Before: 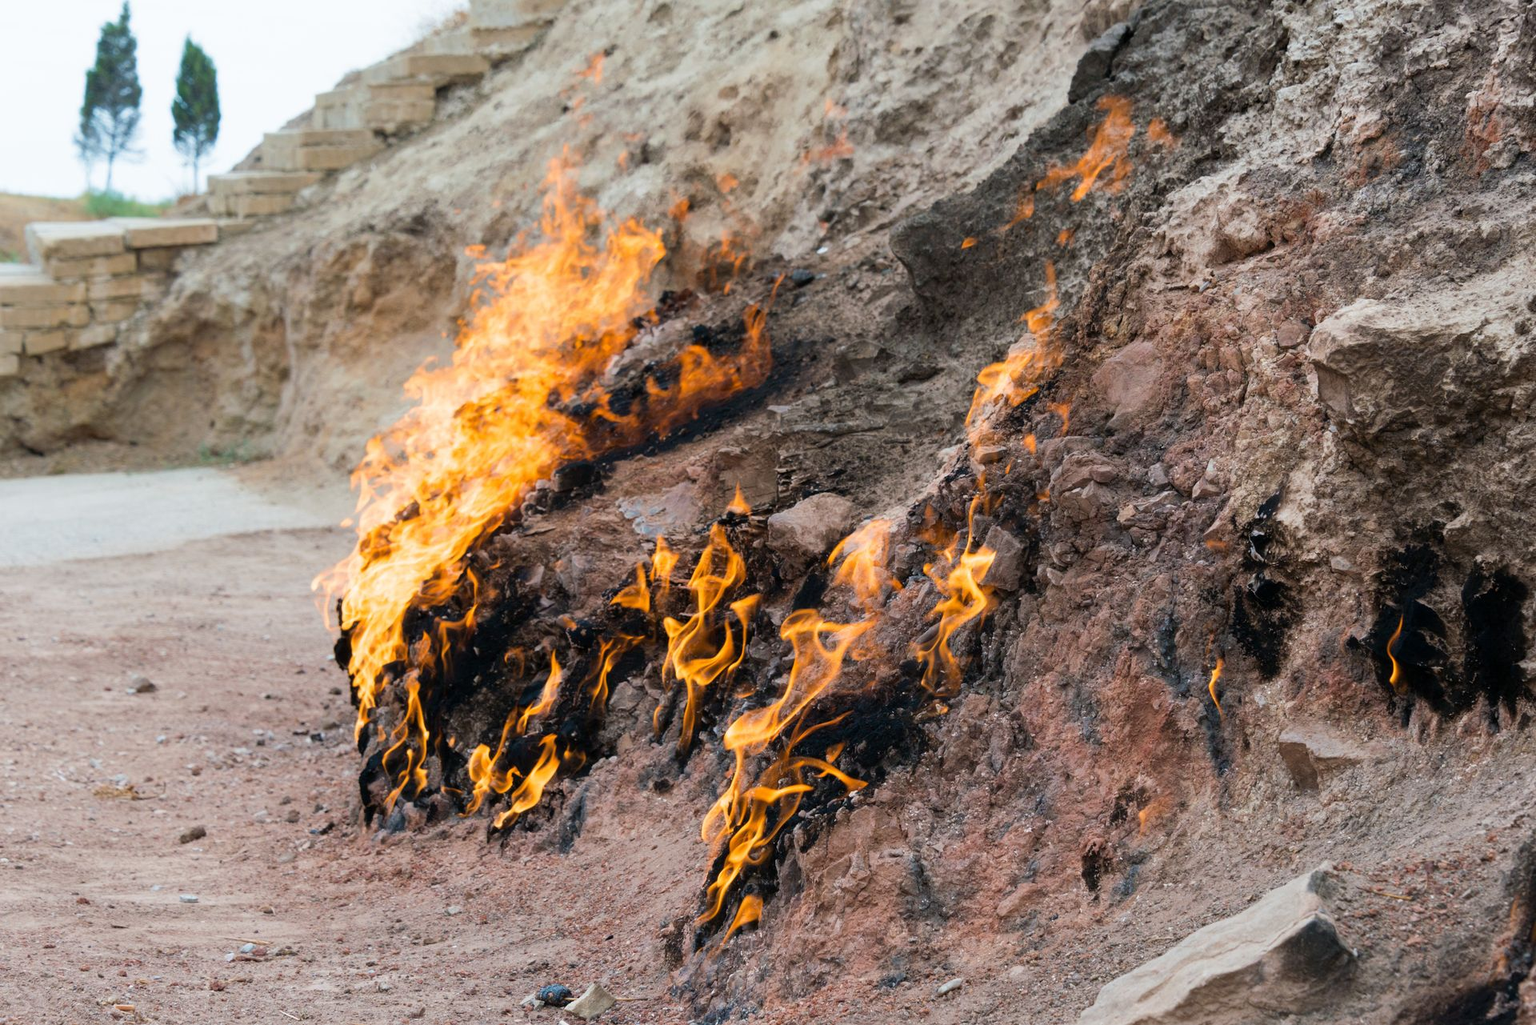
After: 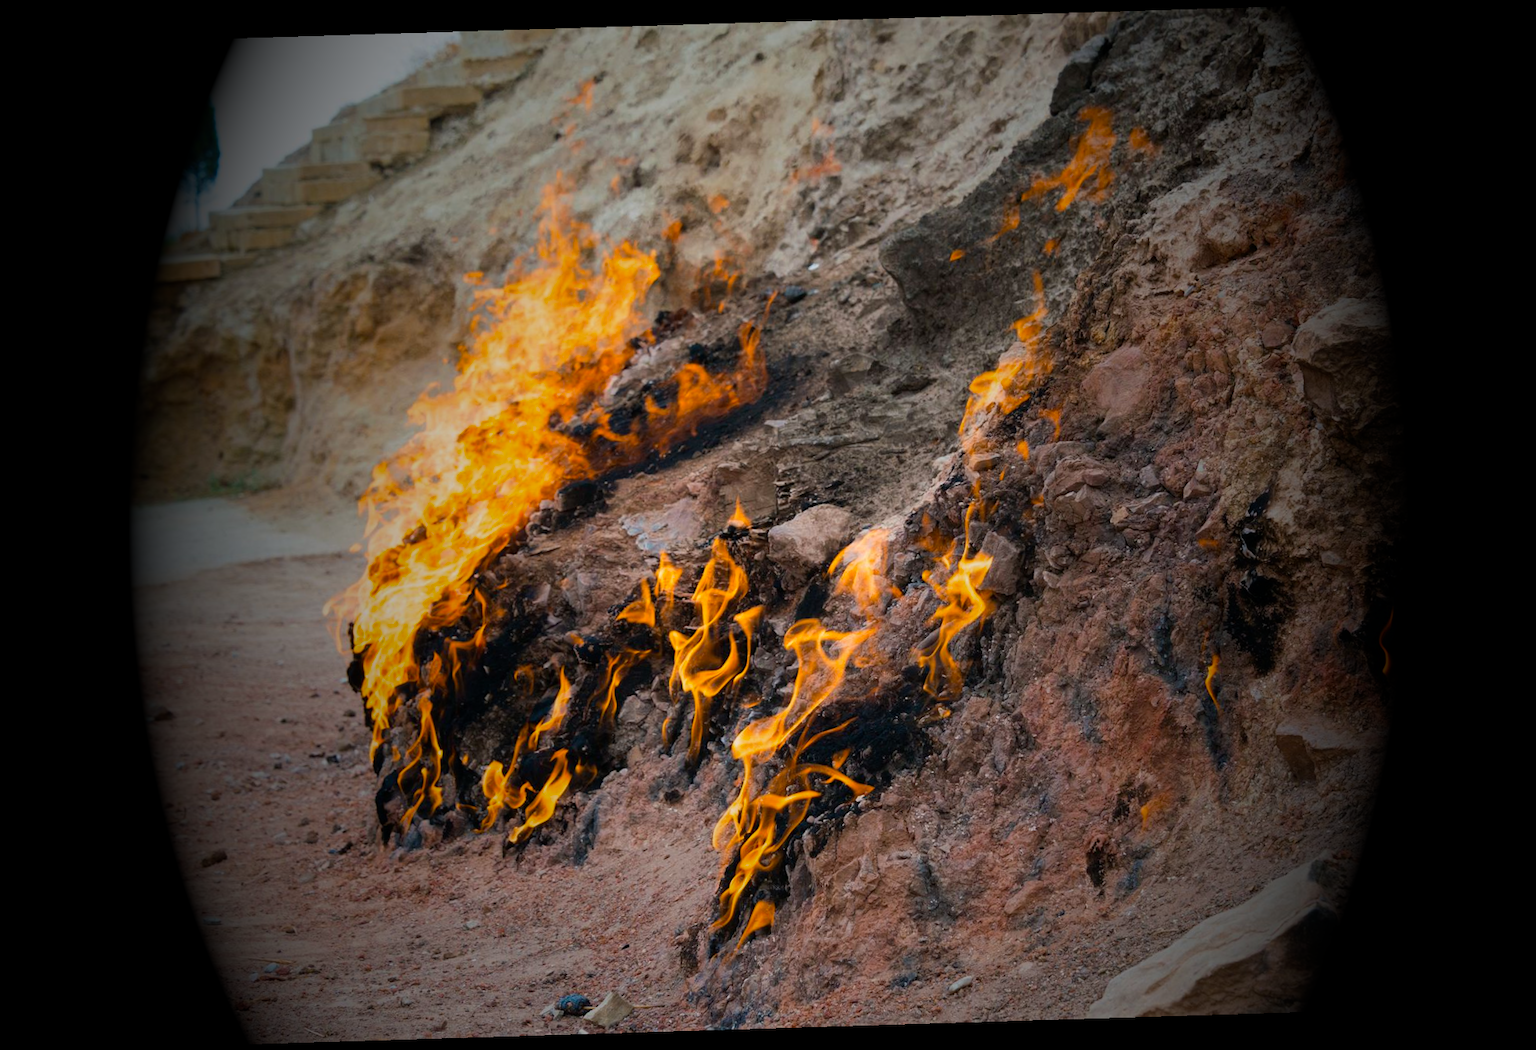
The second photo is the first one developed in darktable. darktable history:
color balance: output saturation 110%
vignetting: fall-off start 15.9%, fall-off radius 100%, brightness -1, saturation 0.5, width/height ratio 0.719
rotate and perspective: rotation -1.75°, automatic cropping off
